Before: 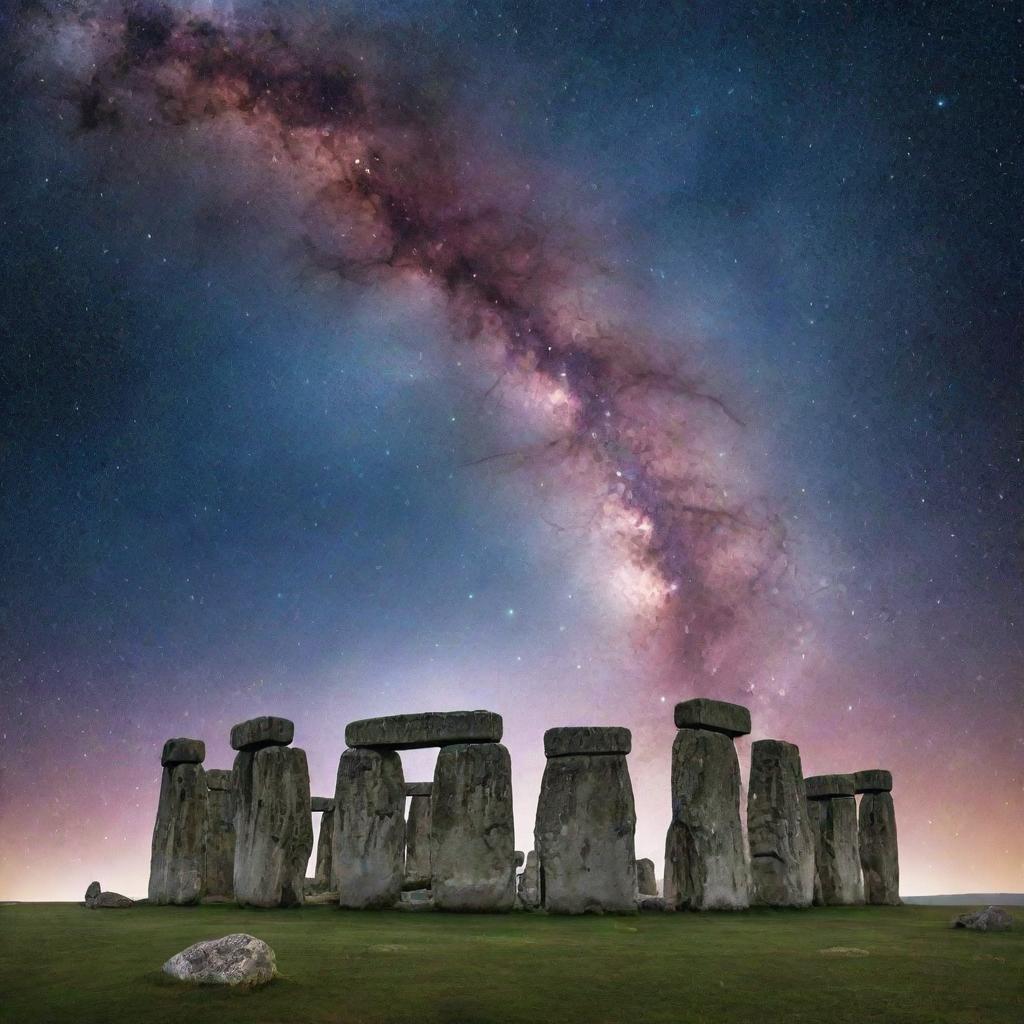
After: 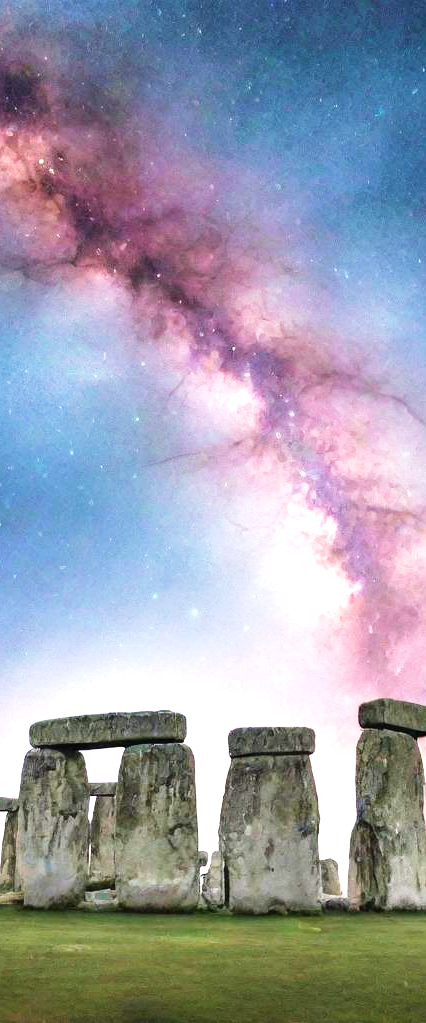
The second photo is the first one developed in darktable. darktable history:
base curve: curves: ch0 [(0, 0) (0.204, 0.334) (0.55, 0.733) (1, 1)], preserve colors none
crop: left 30.948%, right 27.398%
tone equalizer: -8 EV -0.759 EV, -7 EV -0.713 EV, -6 EV -0.613 EV, -5 EV -0.41 EV, -3 EV 0.366 EV, -2 EV 0.6 EV, -1 EV 0.698 EV, +0 EV 0.726 EV
velvia: on, module defaults
exposure: black level correction 0, exposure 0.593 EV, compensate exposure bias true, compensate highlight preservation false
